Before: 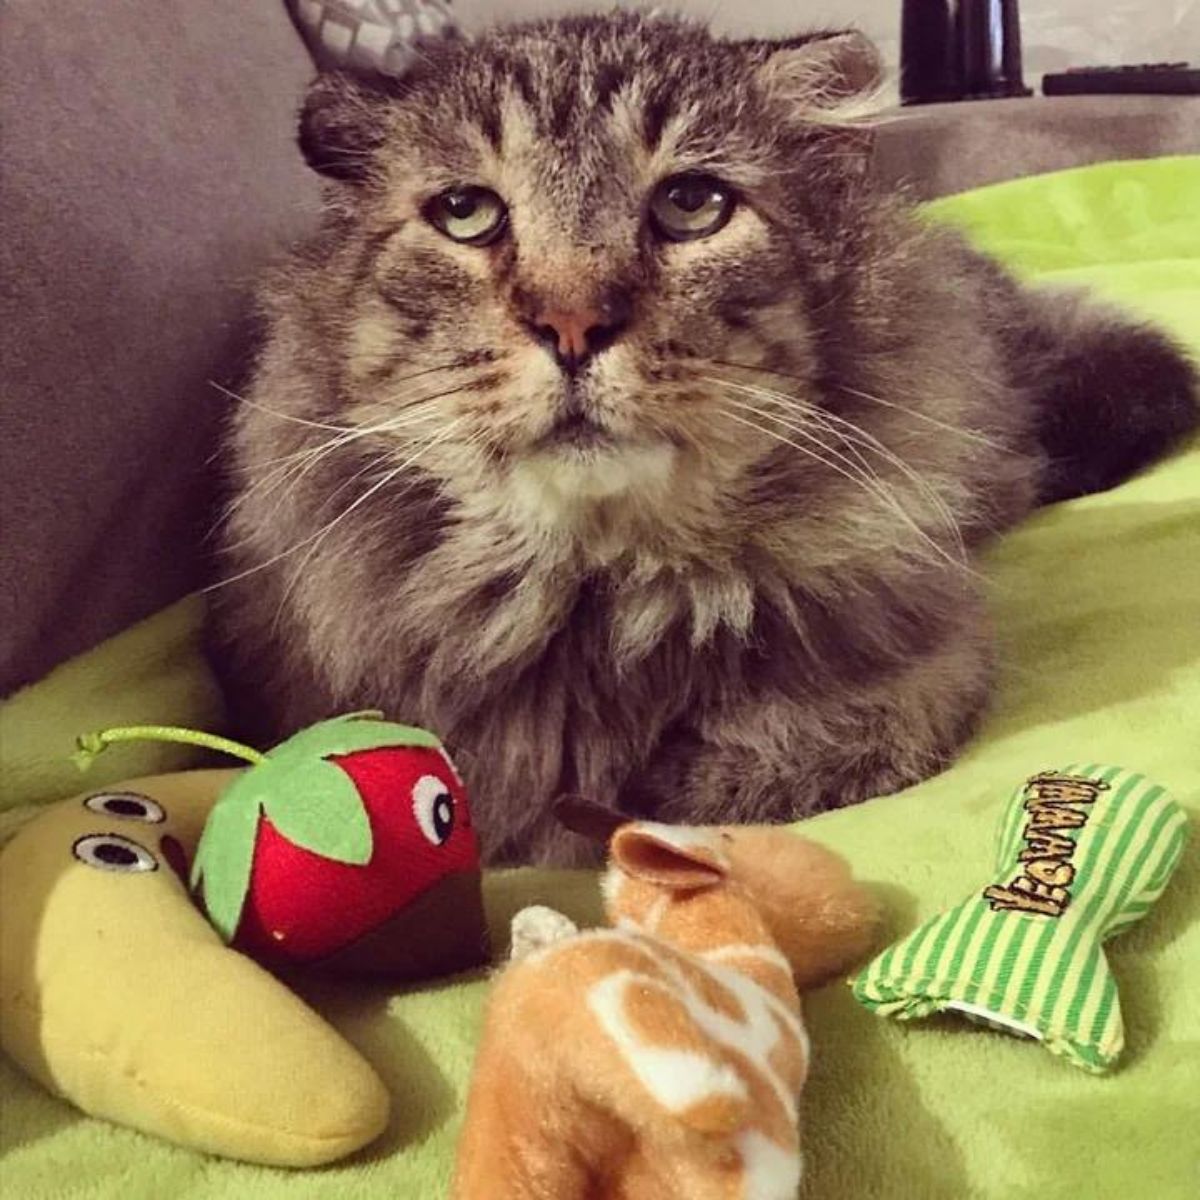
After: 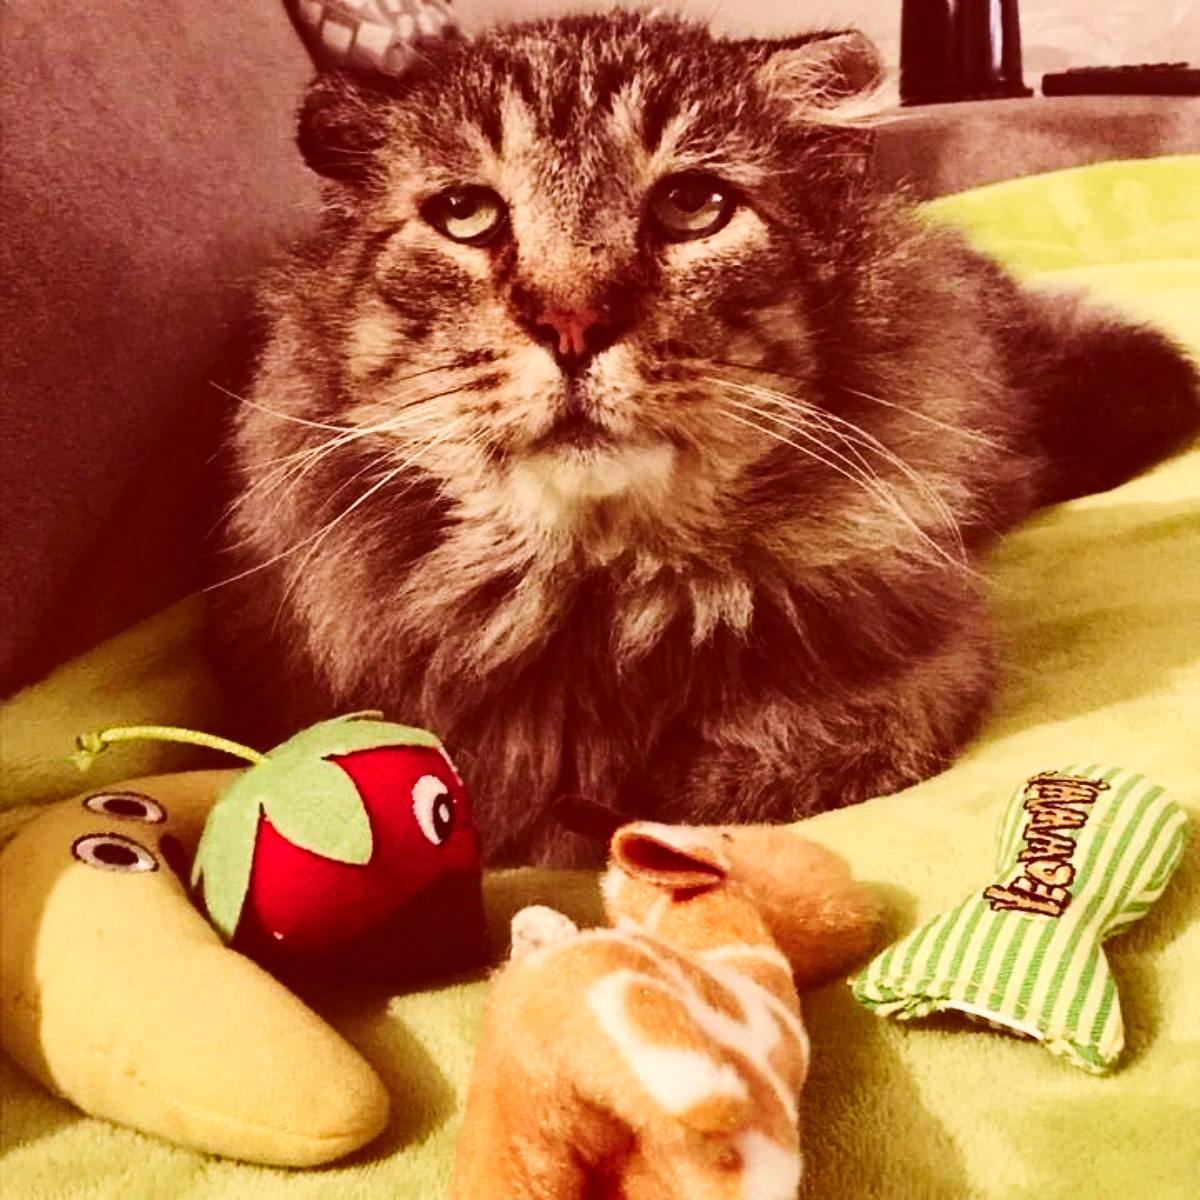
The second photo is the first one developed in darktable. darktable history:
tone curve: curves: ch0 [(0, 0) (0.003, 0.117) (0.011, 0.125) (0.025, 0.133) (0.044, 0.144) (0.069, 0.152) (0.1, 0.167) (0.136, 0.186) (0.177, 0.21) (0.224, 0.244) (0.277, 0.295) (0.335, 0.357) (0.399, 0.445) (0.468, 0.531) (0.543, 0.629) (0.623, 0.716) (0.709, 0.803) (0.801, 0.876) (0.898, 0.939) (1, 1)], preserve colors none
color correction: highlights a* 9.04, highlights b* 8.52, shadows a* 39.74, shadows b* 39.72, saturation 0.772
contrast brightness saturation: contrast 0.134, brightness -0.055, saturation 0.164
